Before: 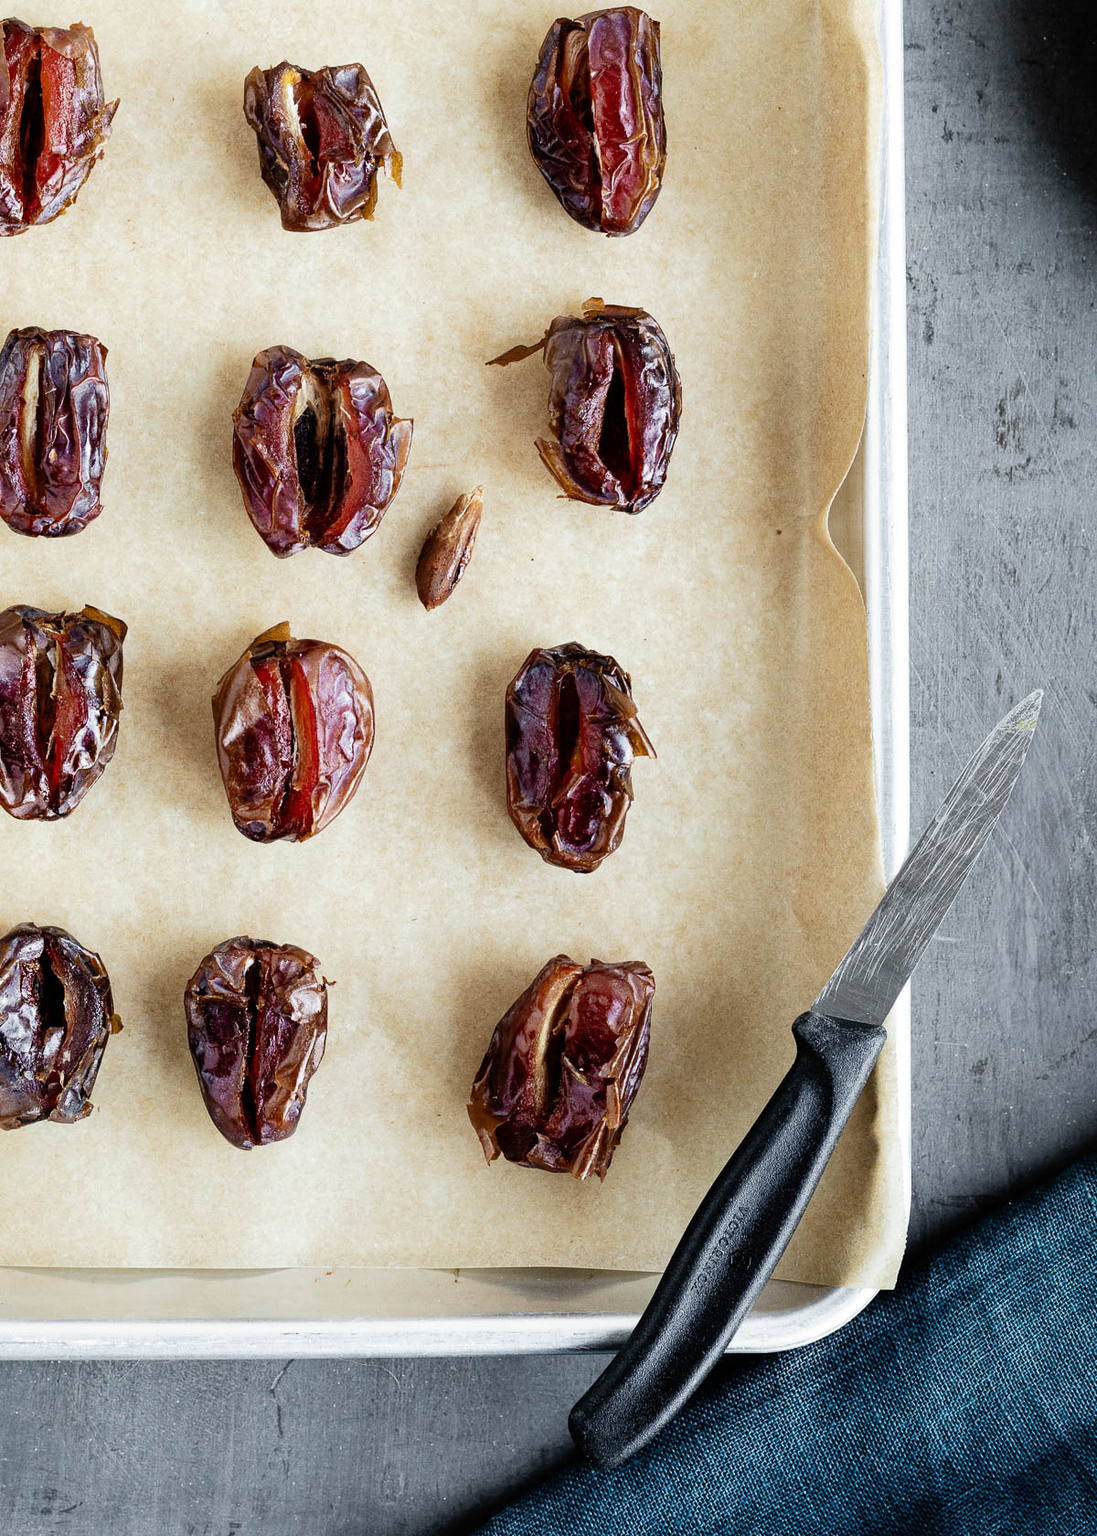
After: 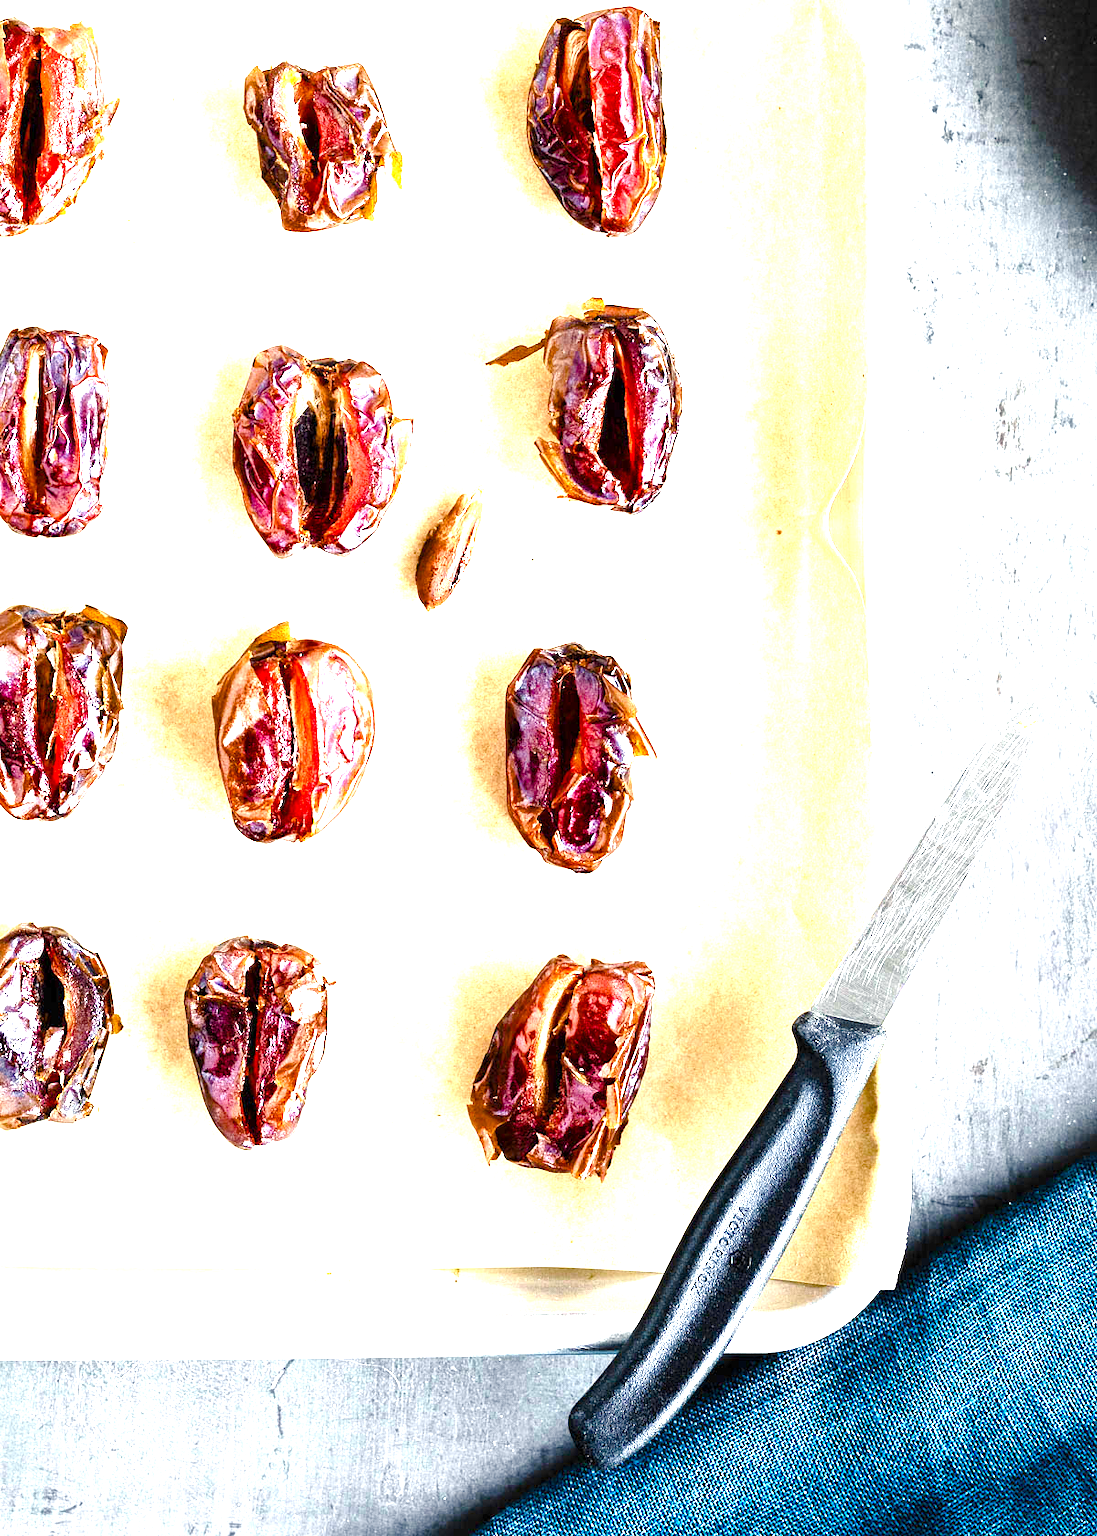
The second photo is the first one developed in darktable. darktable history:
exposure: exposure 2.211 EV, compensate exposure bias true, compensate highlight preservation false
color balance rgb: highlights gain › chroma 2.061%, highlights gain › hue 73.49°, perceptual saturation grading › global saturation 23.533%, perceptual saturation grading › highlights -24.176%, perceptual saturation grading › mid-tones 24.628%, perceptual saturation grading › shadows 41.065%, global vibrance 20%
